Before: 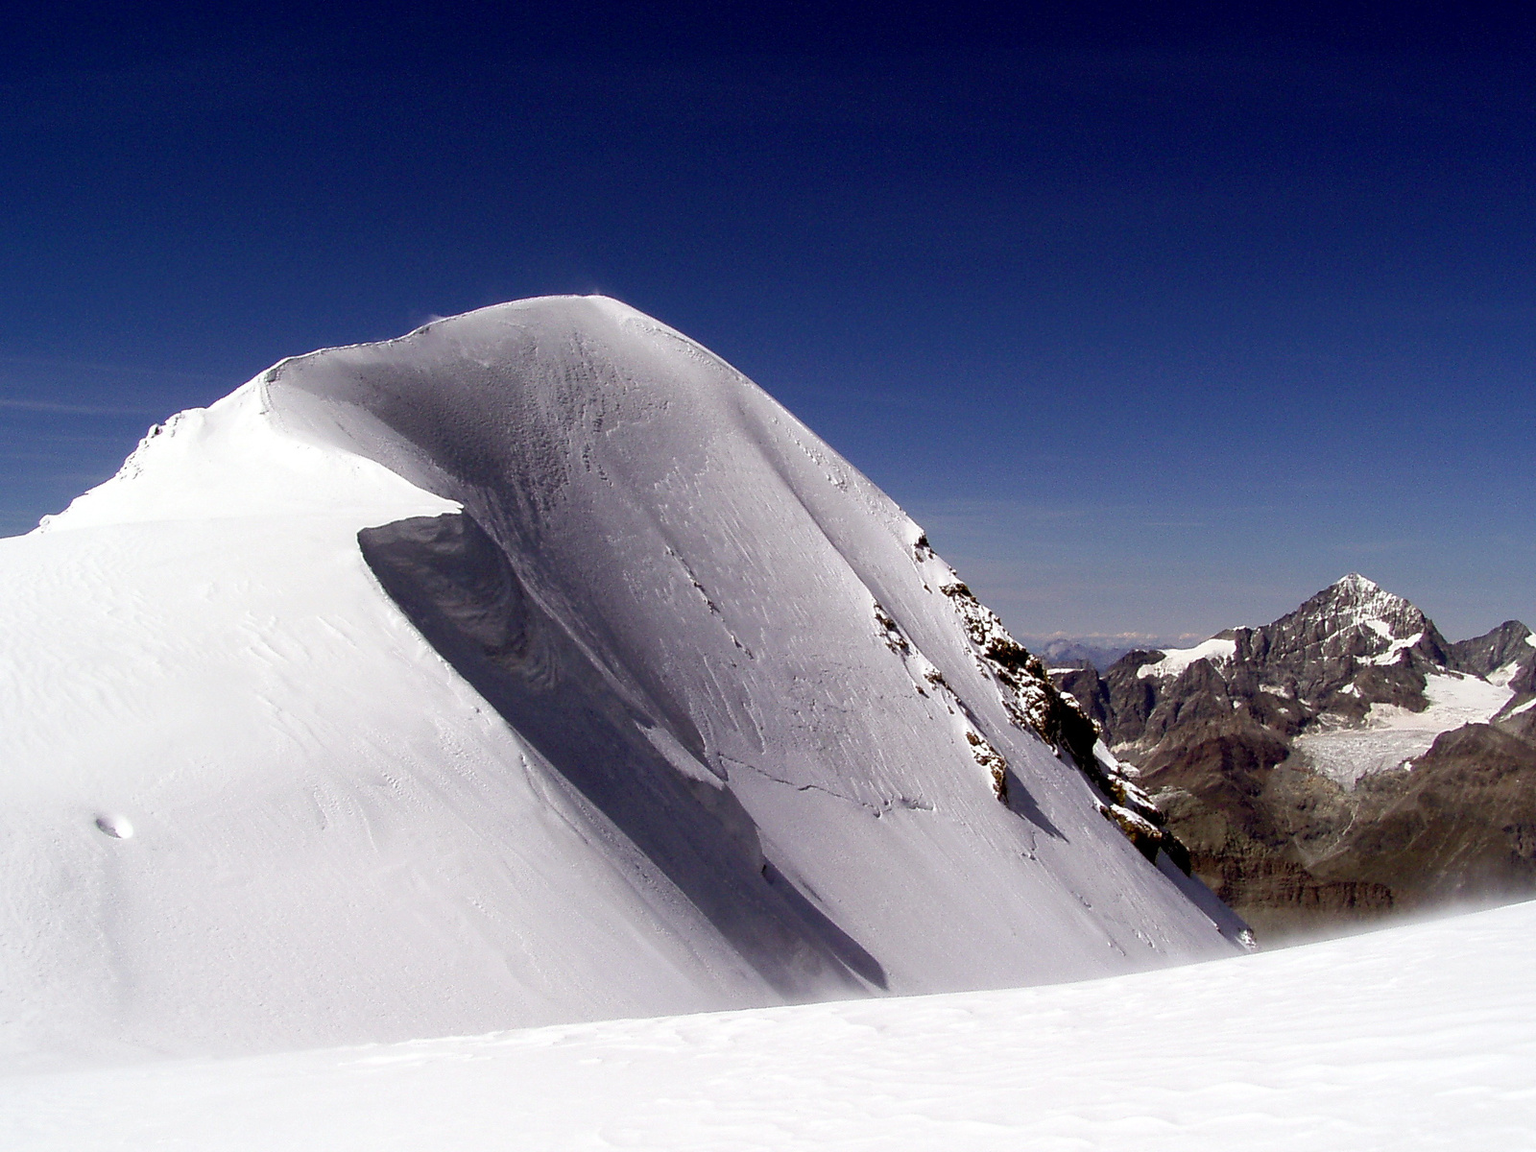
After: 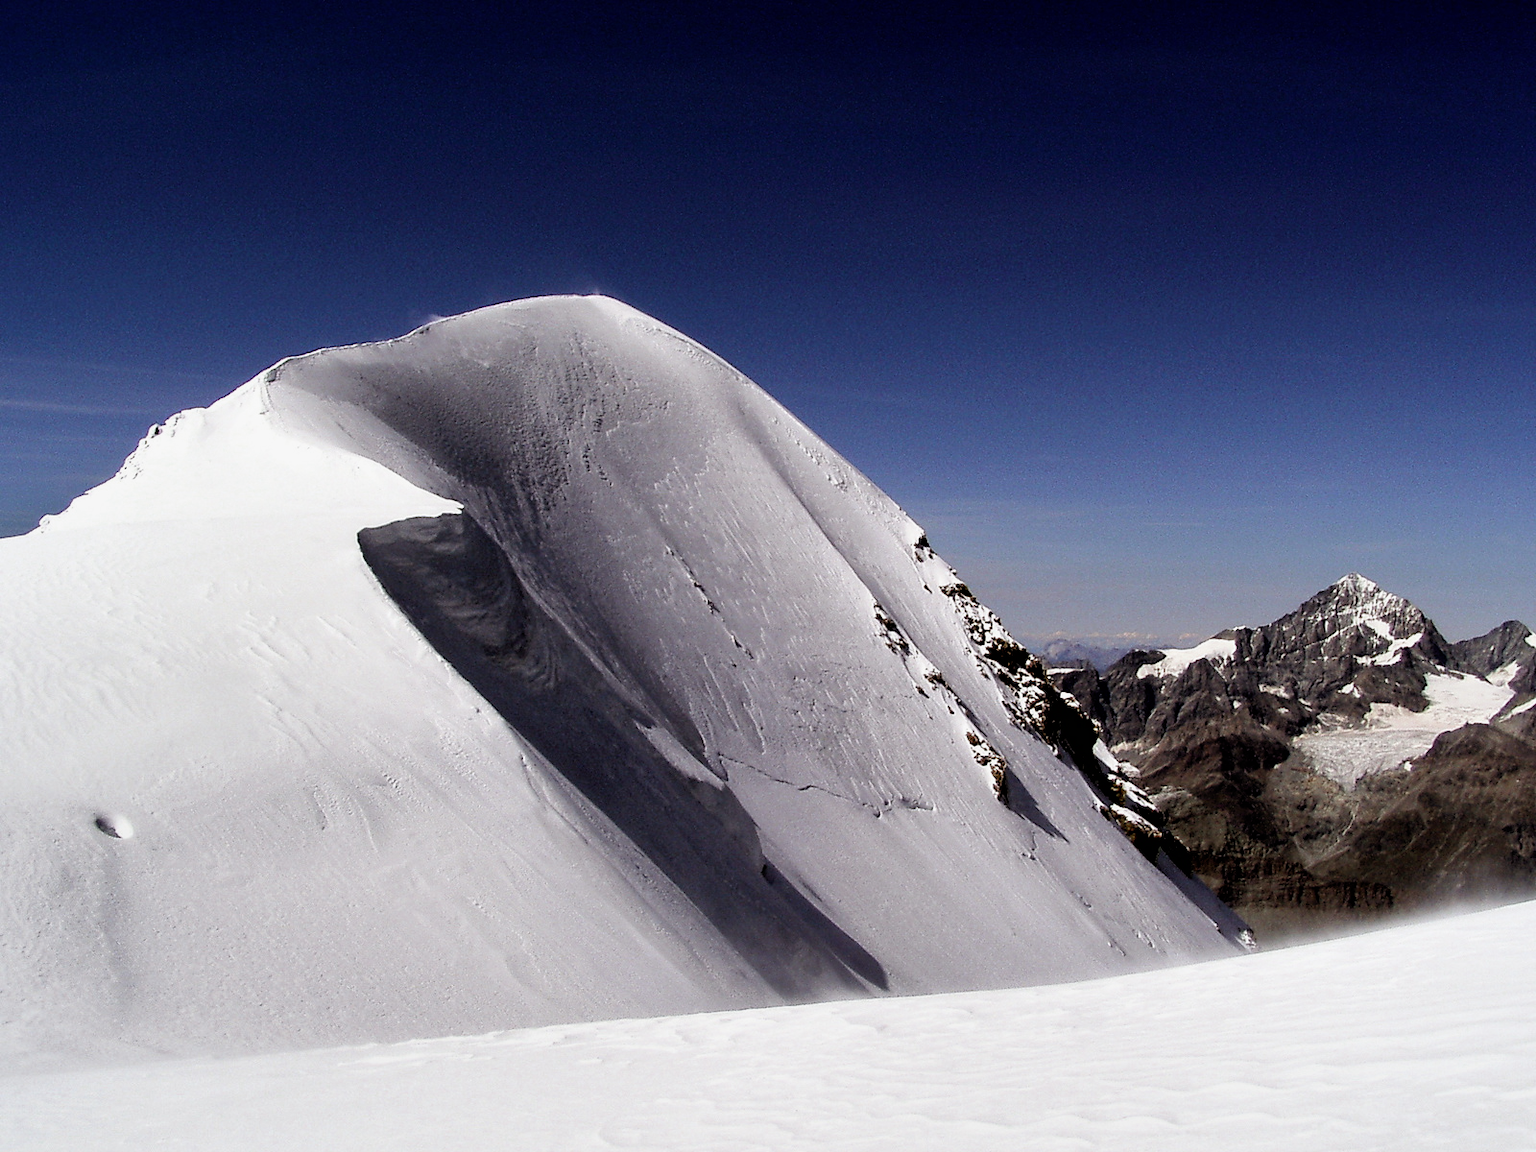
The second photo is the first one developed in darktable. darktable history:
shadows and highlights: radius 109.69, shadows 24.03, highlights -58.46, low approximation 0.01, soften with gaussian
filmic rgb: black relative exposure -4.96 EV, white relative exposure 2.82 EV, threshold 5.94 EV, hardness 3.71, enable highlight reconstruction true
color zones: curves: ch0 [(0, 0.5) (0.125, 0.4) (0.25, 0.5) (0.375, 0.4) (0.5, 0.4) (0.625, 0.6) (0.75, 0.6) (0.875, 0.5)]; ch1 [(0, 0.4) (0.125, 0.5) (0.25, 0.4) (0.375, 0.4) (0.5, 0.4) (0.625, 0.4) (0.75, 0.5) (0.875, 0.4)]; ch2 [(0, 0.6) (0.125, 0.5) (0.25, 0.5) (0.375, 0.6) (0.5, 0.6) (0.625, 0.5) (0.75, 0.5) (0.875, 0.5)]
